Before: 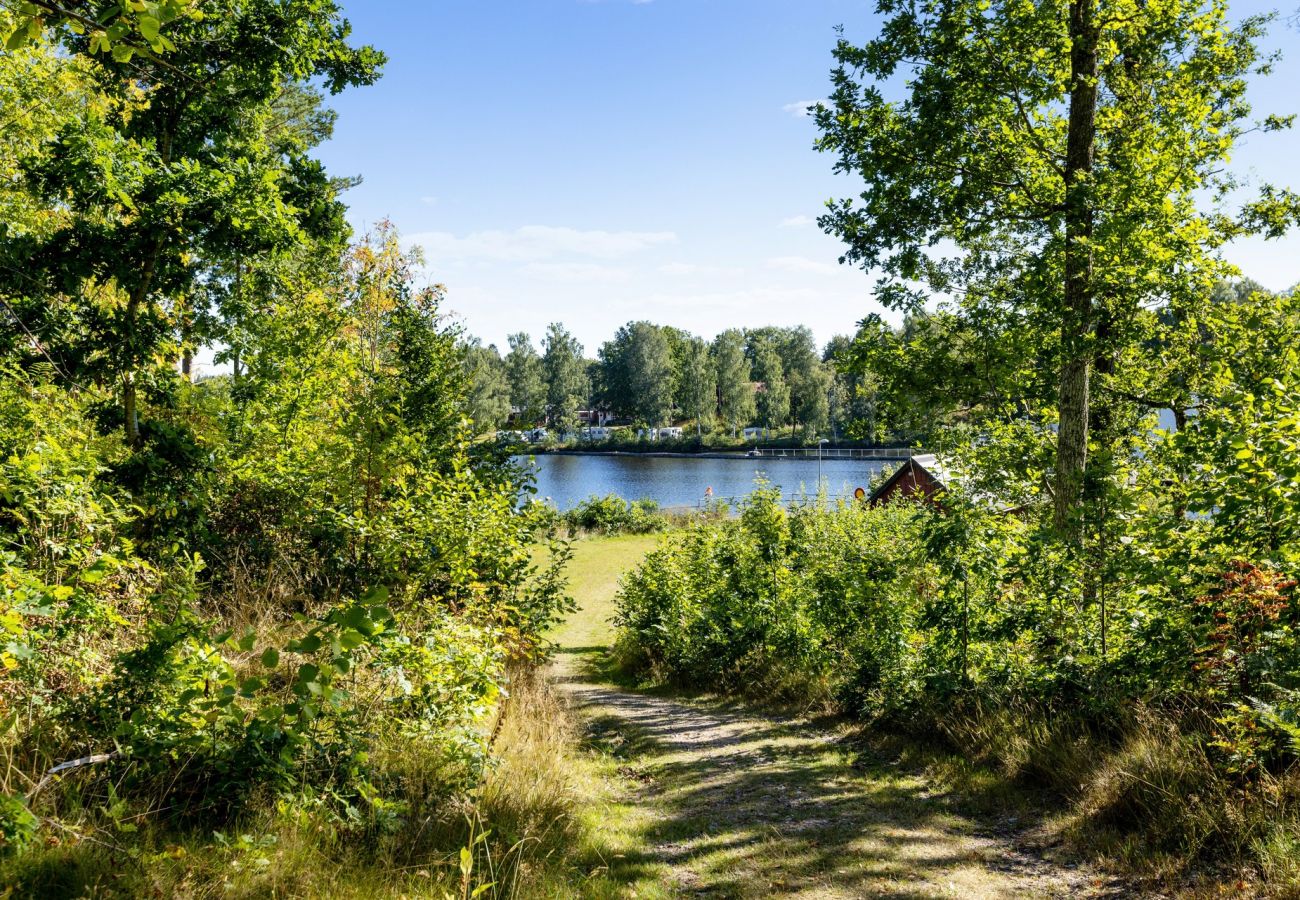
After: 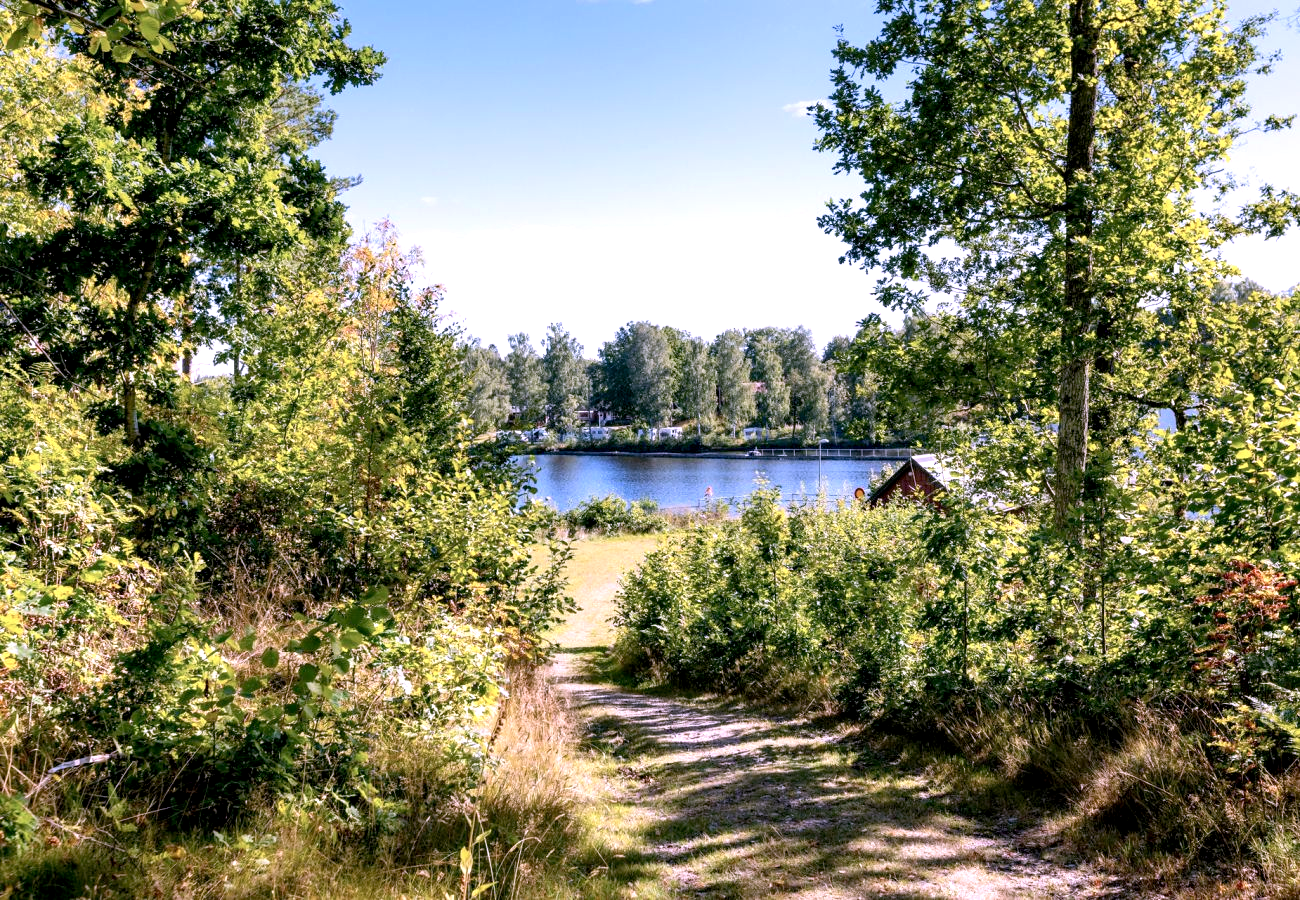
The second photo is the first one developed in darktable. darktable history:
color correction: highlights a* 15.03, highlights b* -25.07
exposure: black level correction 0.005, exposure 0.417 EV, compensate highlight preservation false
